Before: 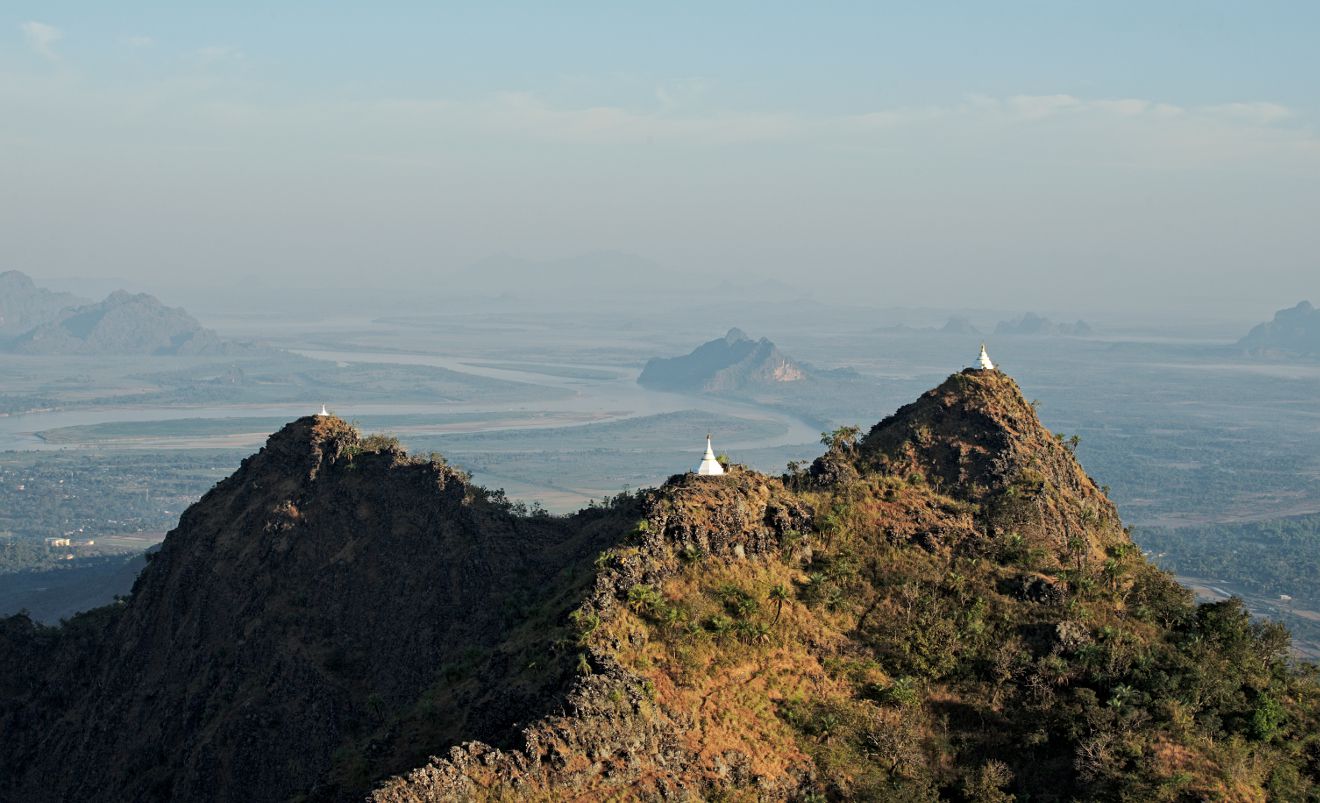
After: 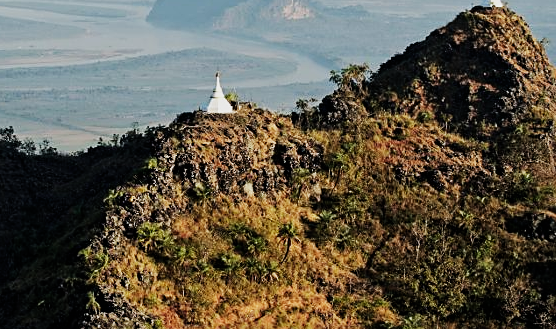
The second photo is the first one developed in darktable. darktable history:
sigmoid: contrast 1.7, skew 0.1, preserve hue 0%, red attenuation 0.1, red rotation 0.035, green attenuation 0.1, green rotation -0.017, blue attenuation 0.15, blue rotation -0.052, base primaries Rec2020
sharpen: radius 1.864, amount 0.398, threshold 1.271
crop: left 37.221%, top 45.169%, right 20.63%, bottom 13.777%
